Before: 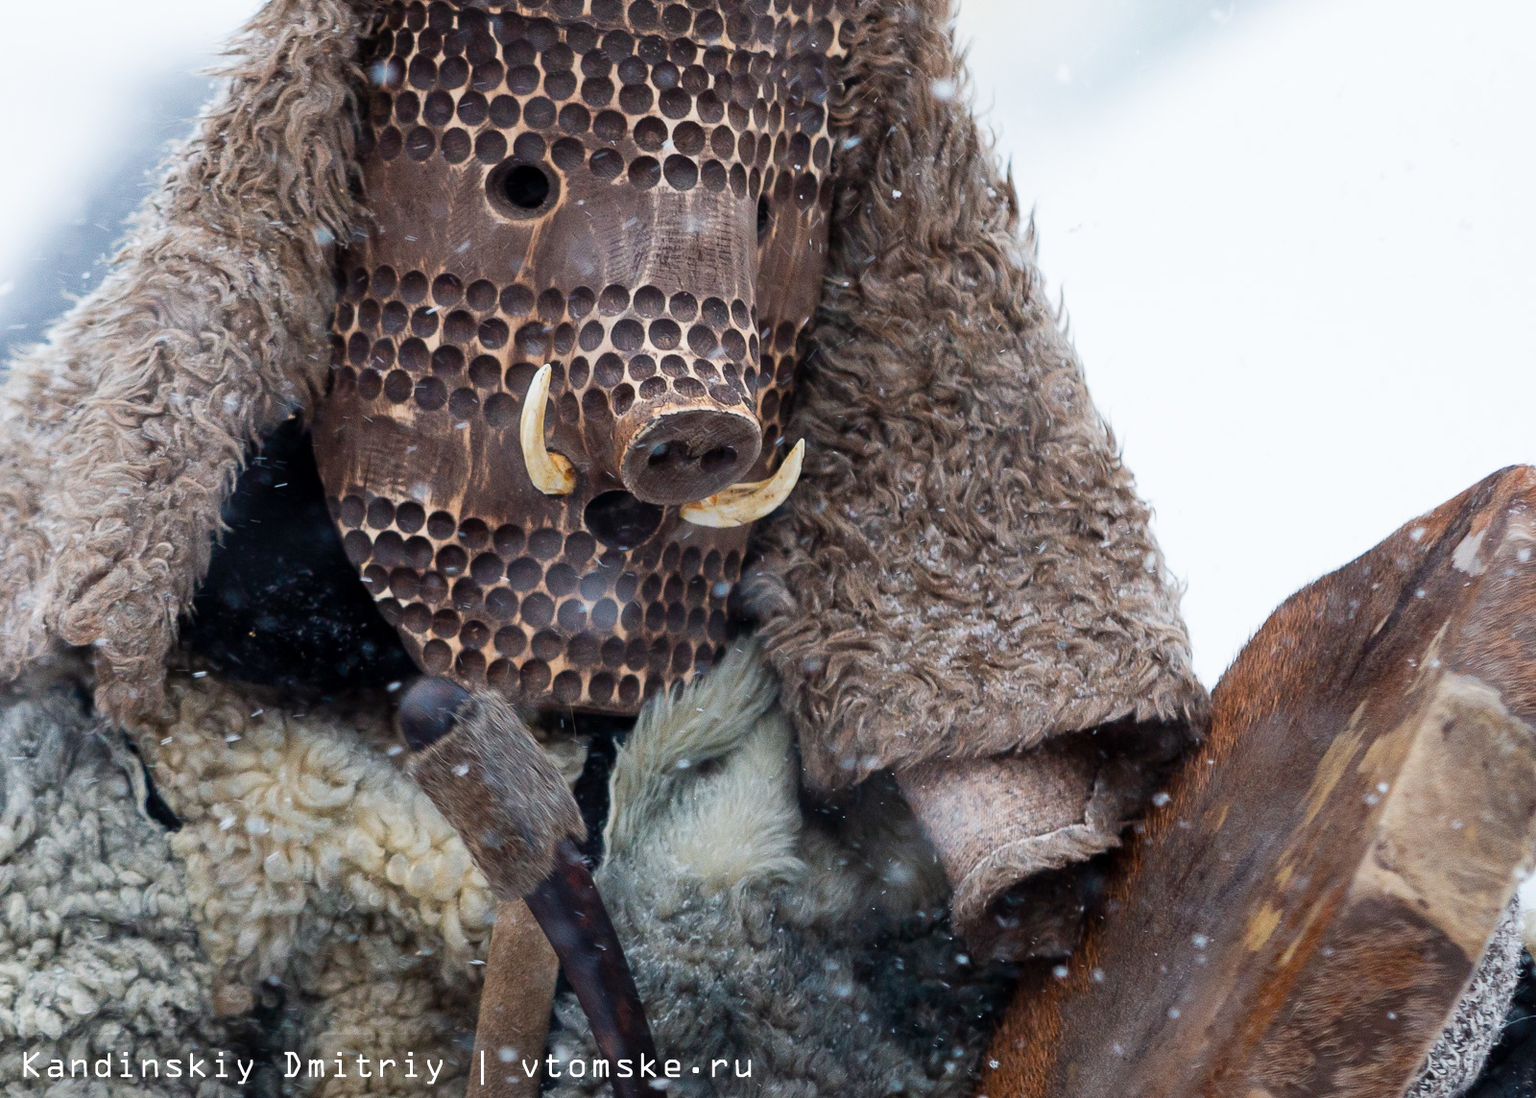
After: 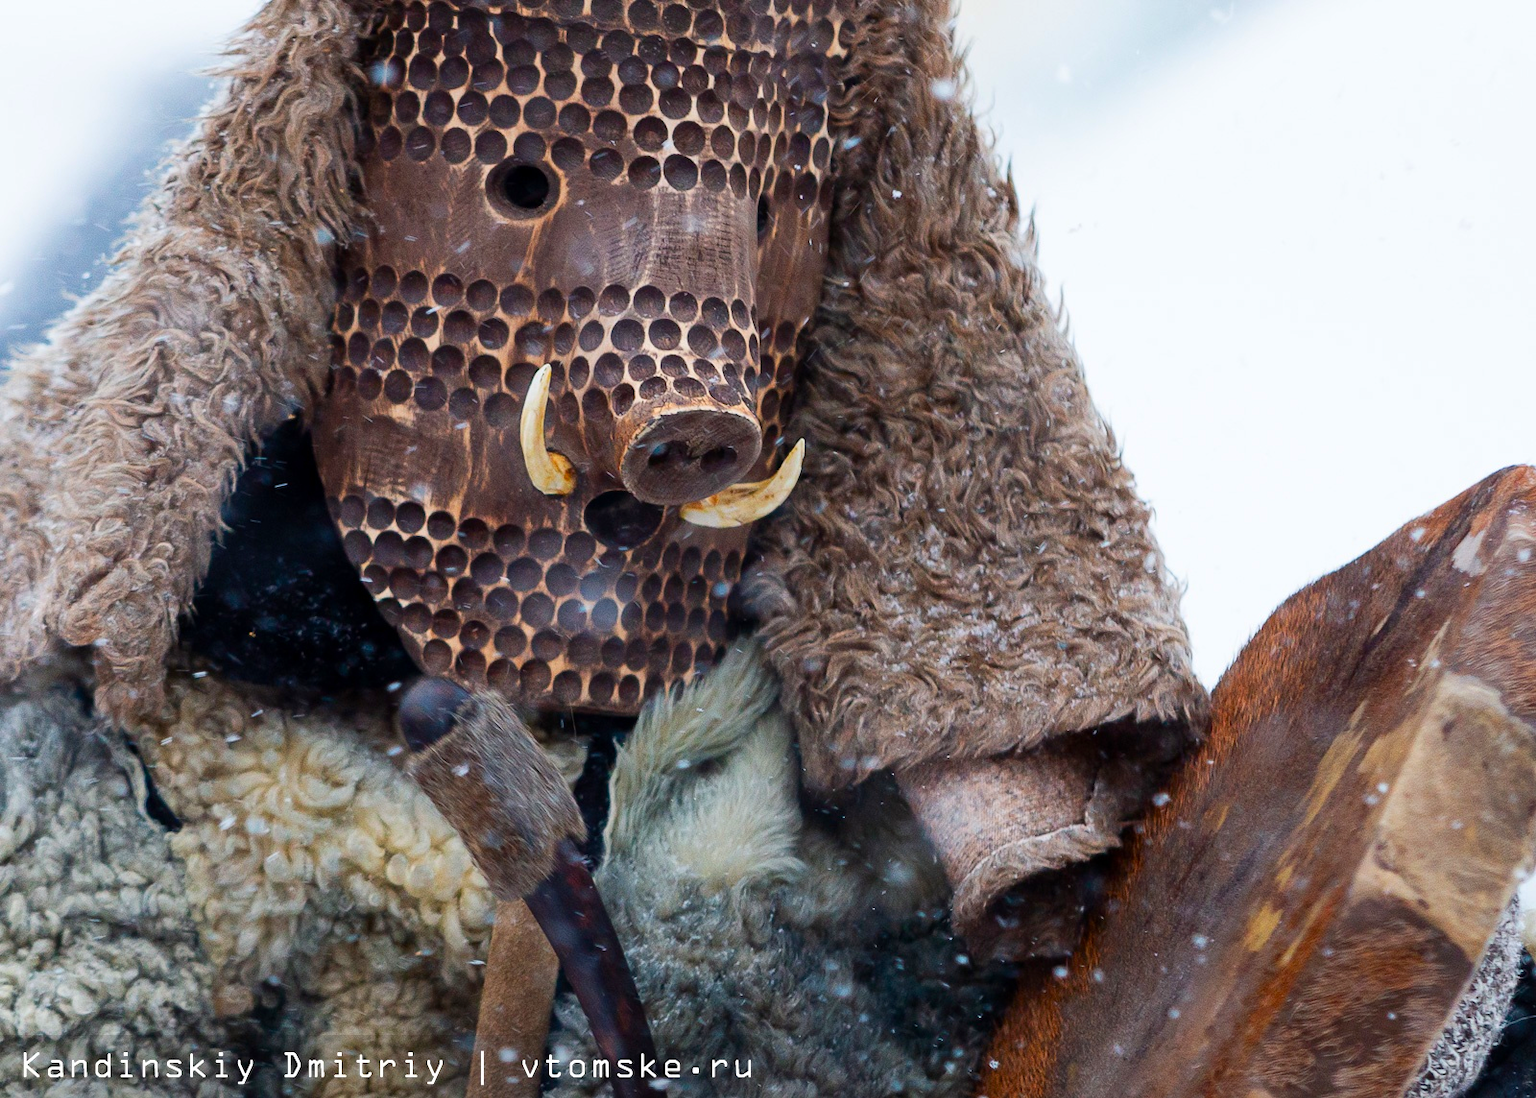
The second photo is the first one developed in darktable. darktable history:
contrast brightness saturation: brightness -0.022, saturation 0.359
